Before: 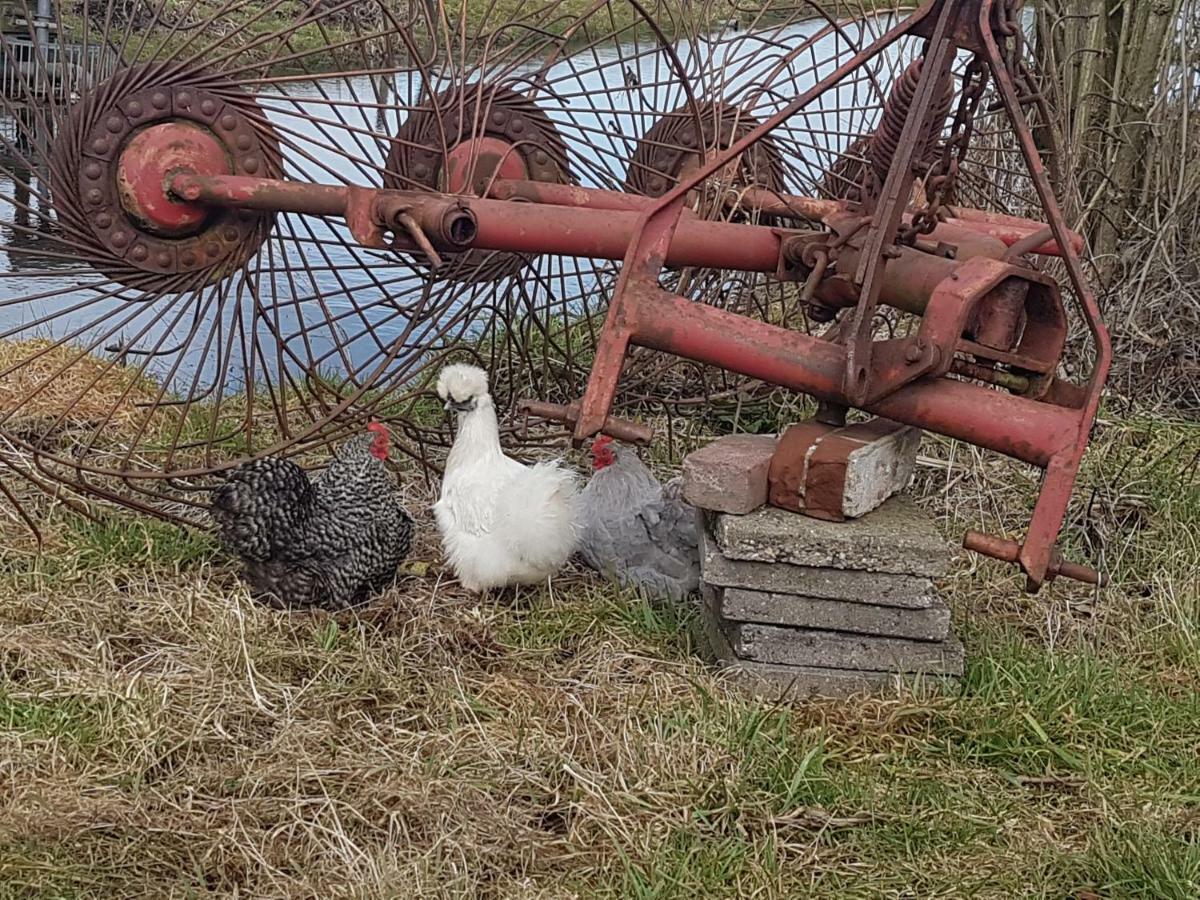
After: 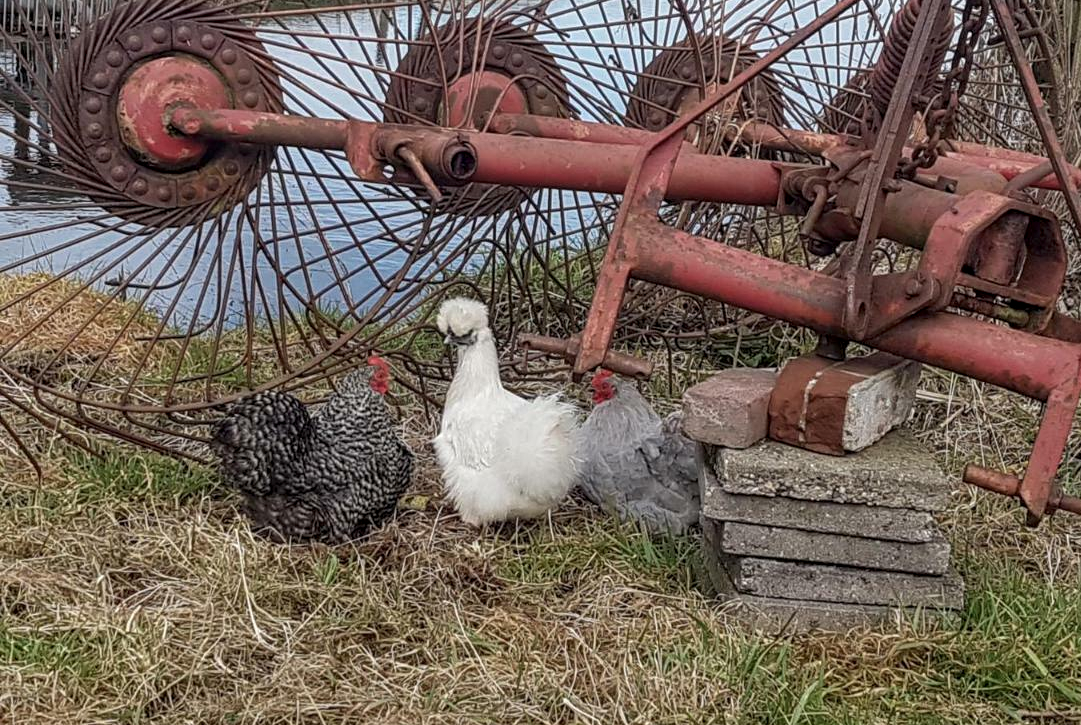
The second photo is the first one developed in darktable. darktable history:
crop: top 7.411%, right 9.882%, bottom 11.956%
exposure: black level correction 0, compensate highlight preservation false
local contrast: on, module defaults
